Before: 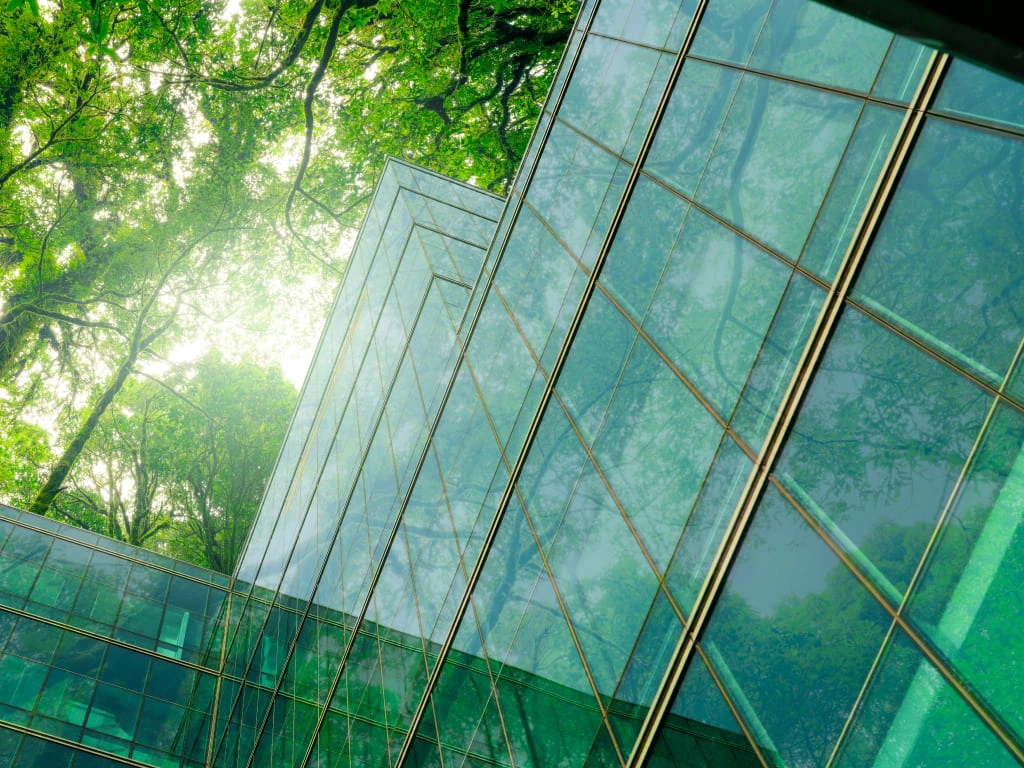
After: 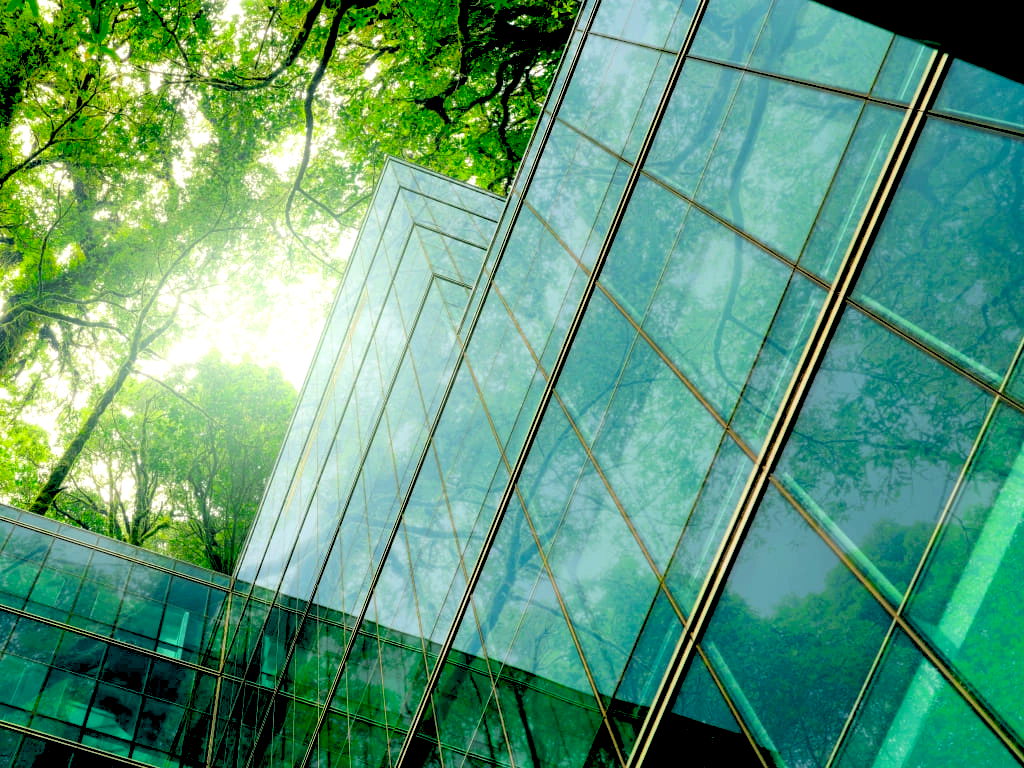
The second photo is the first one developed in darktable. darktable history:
rgb levels: levels [[0.029, 0.461, 0.922], [0, 0.5, 1], [0, 0.5, 1]]
exposure: black level correction 0.025, exposure 0.182 EV, compensate highlight preservation false
